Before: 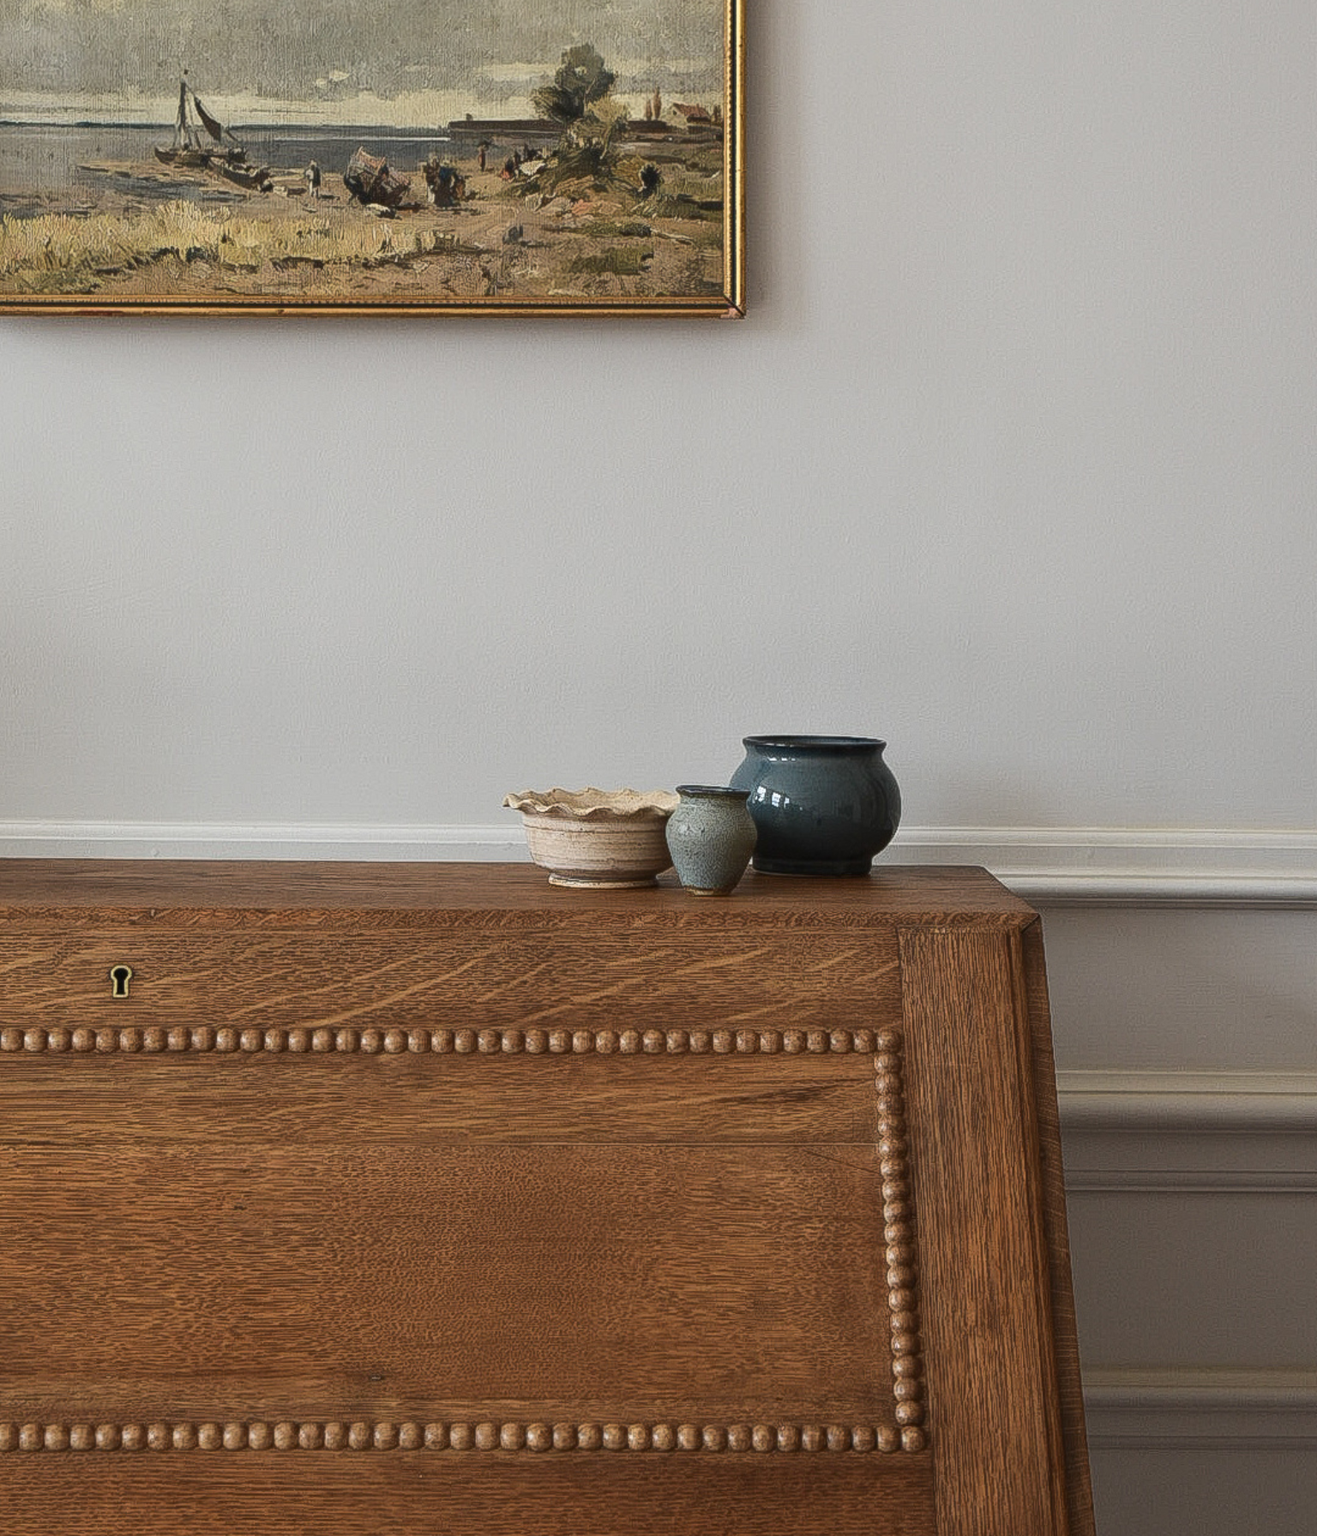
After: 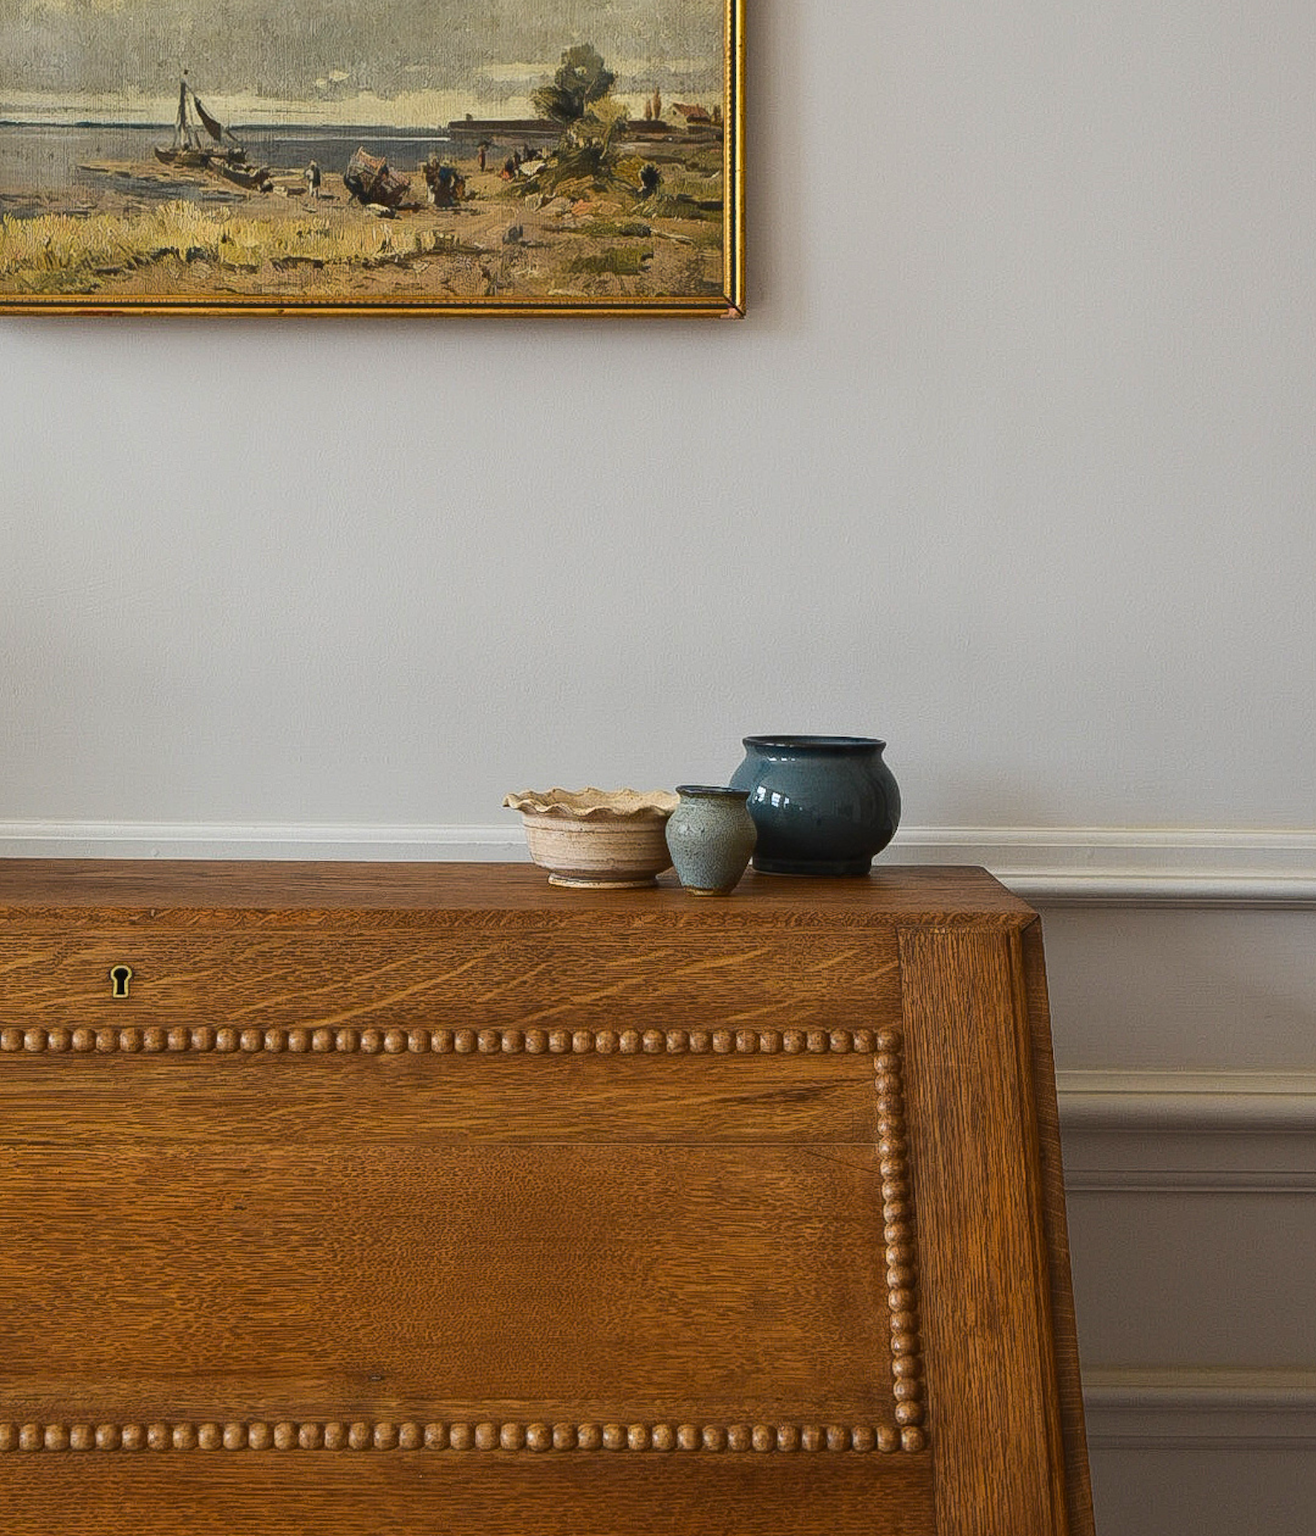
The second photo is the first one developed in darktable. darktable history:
color balance rgb: linear chroma grading › global chroma 14.65%, perceptual saturation grading › global saturation 10.144%, global vibrance 20%
